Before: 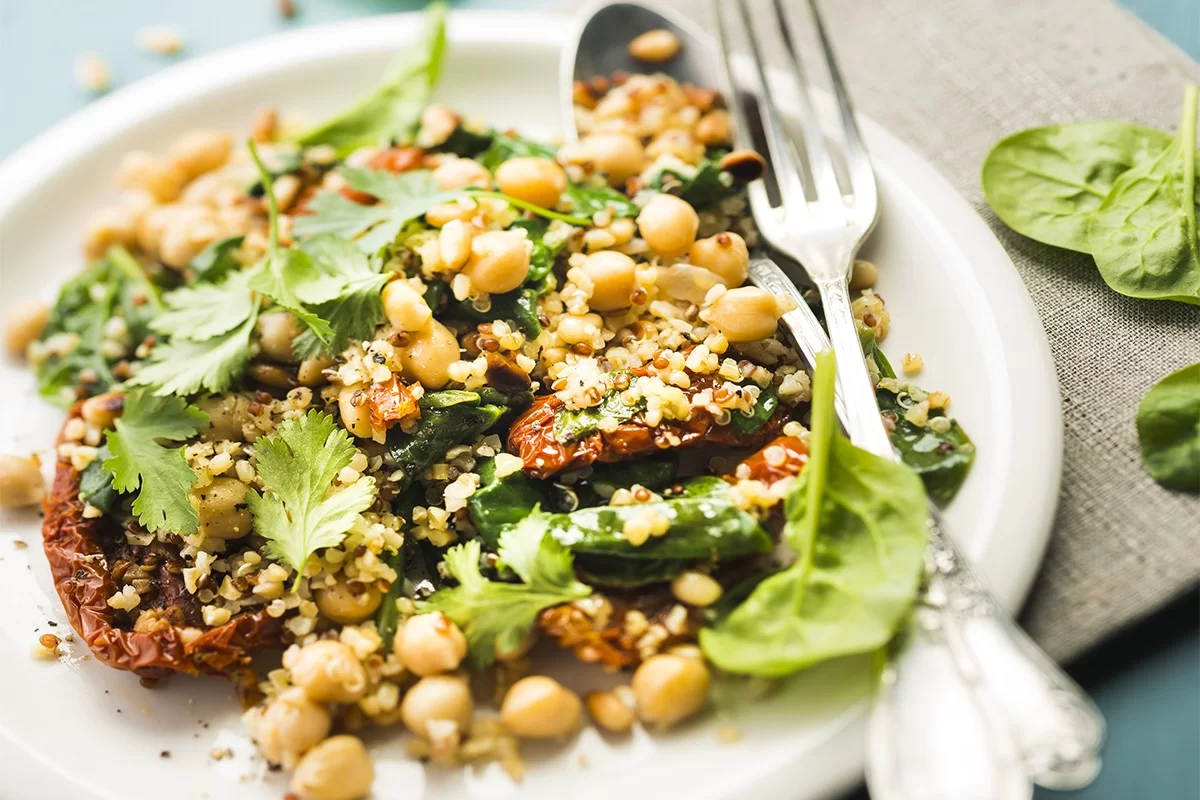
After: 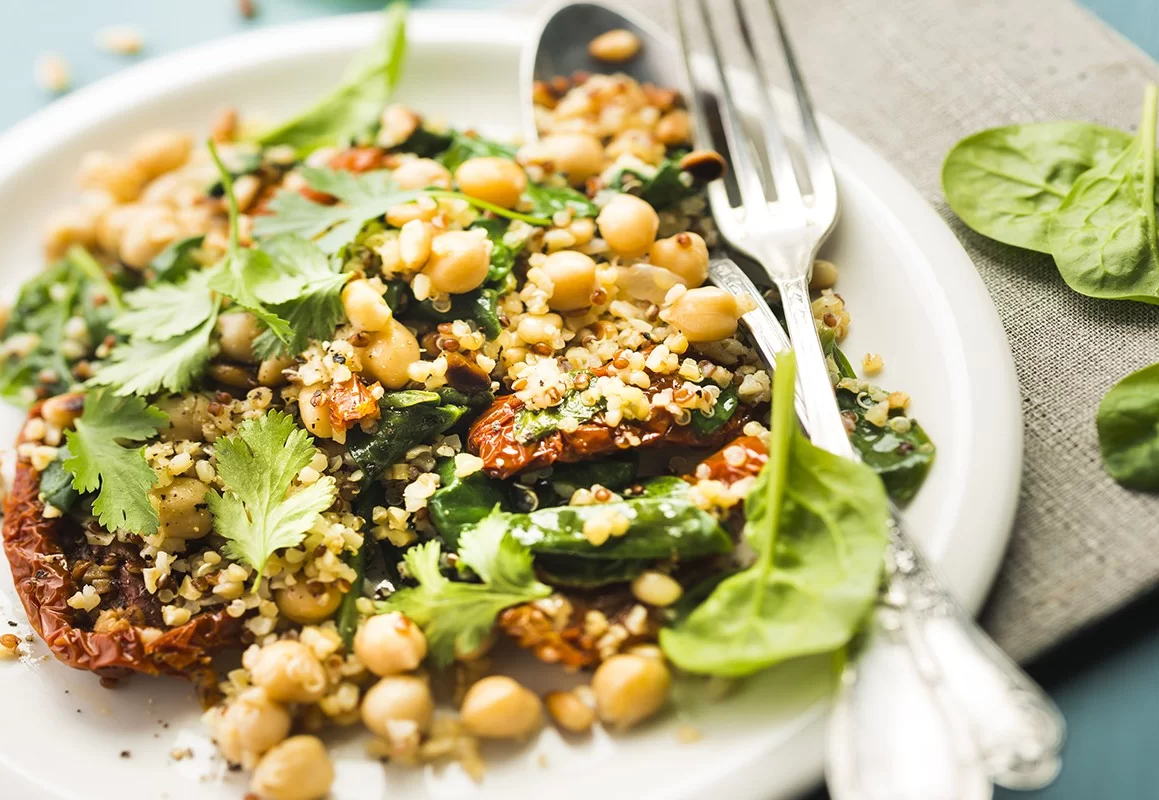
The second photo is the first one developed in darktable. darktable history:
crop and rotate: left 3.39%
